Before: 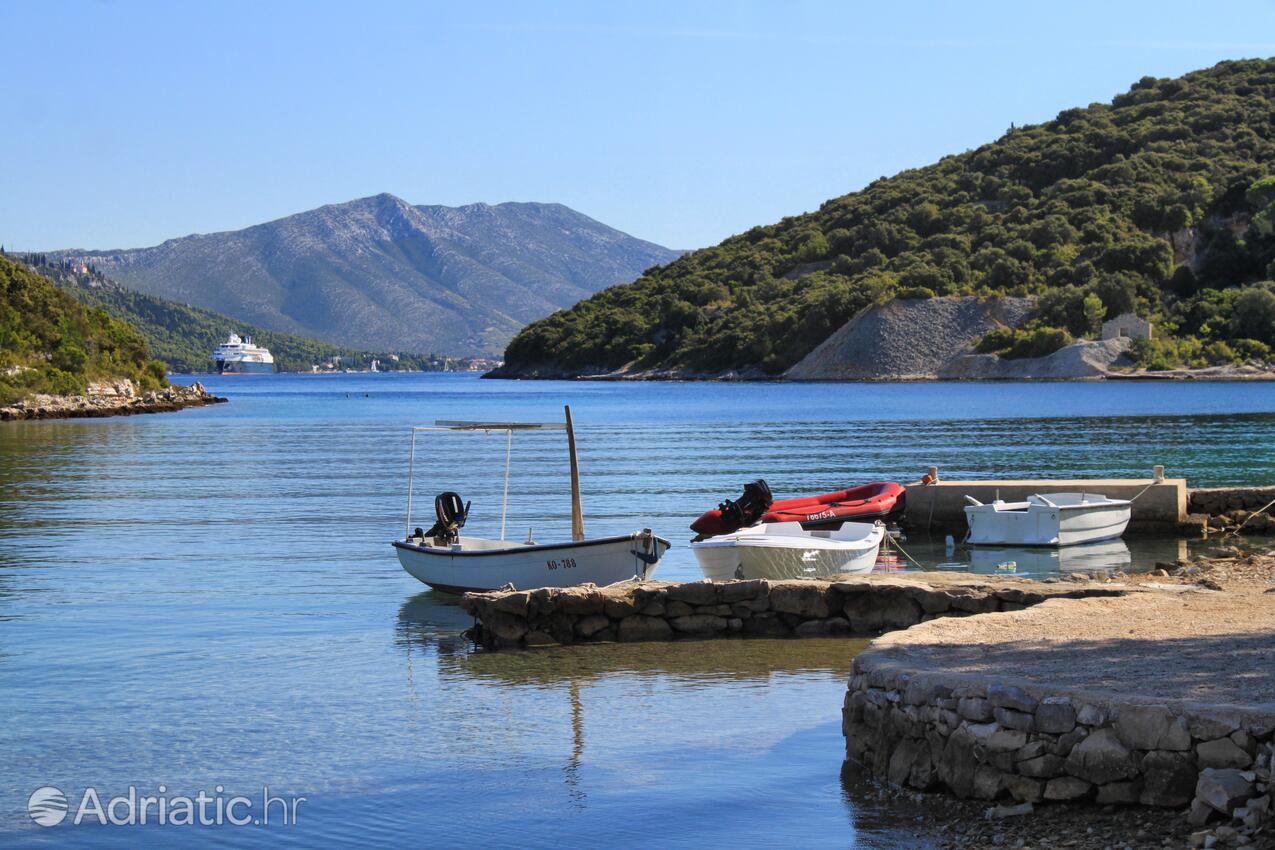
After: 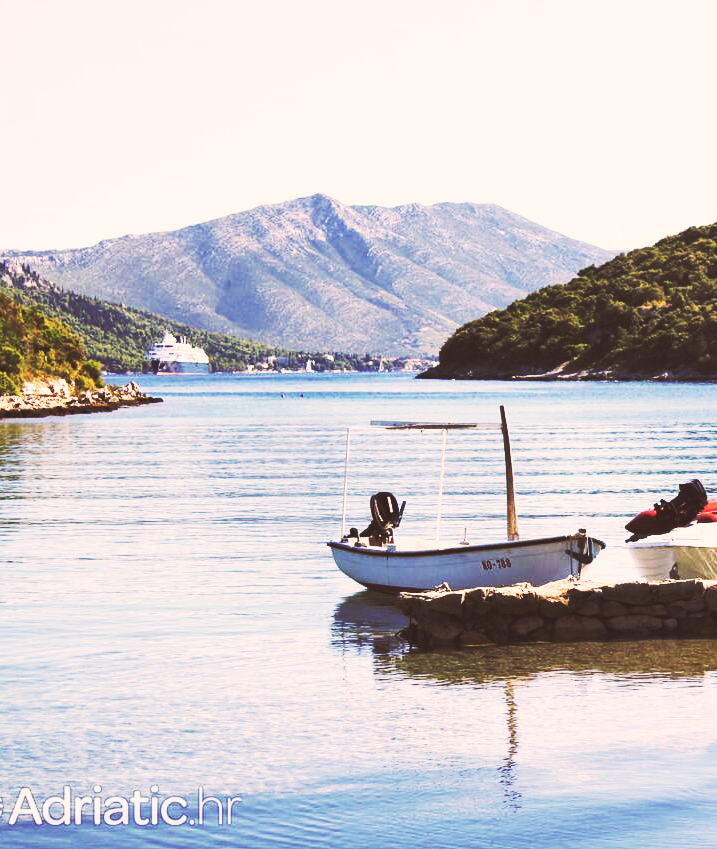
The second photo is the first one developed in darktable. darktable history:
base curve: curves: ch0 [(0, 0.015) (0.085, 0.116) (0.134, 0.298) (0.19, 0.545) (0.296, 0.764) (0.599, 0.982) (1, 1)], preserve colors none
color correction: highlights a* 10.21, highlights b* 9.79, shadows a* 8.61, shadows b* 7.88, saturation 0.8
contrast brightness saturation: saturation -0.04
crop: left 5.114%, right 38.589%
